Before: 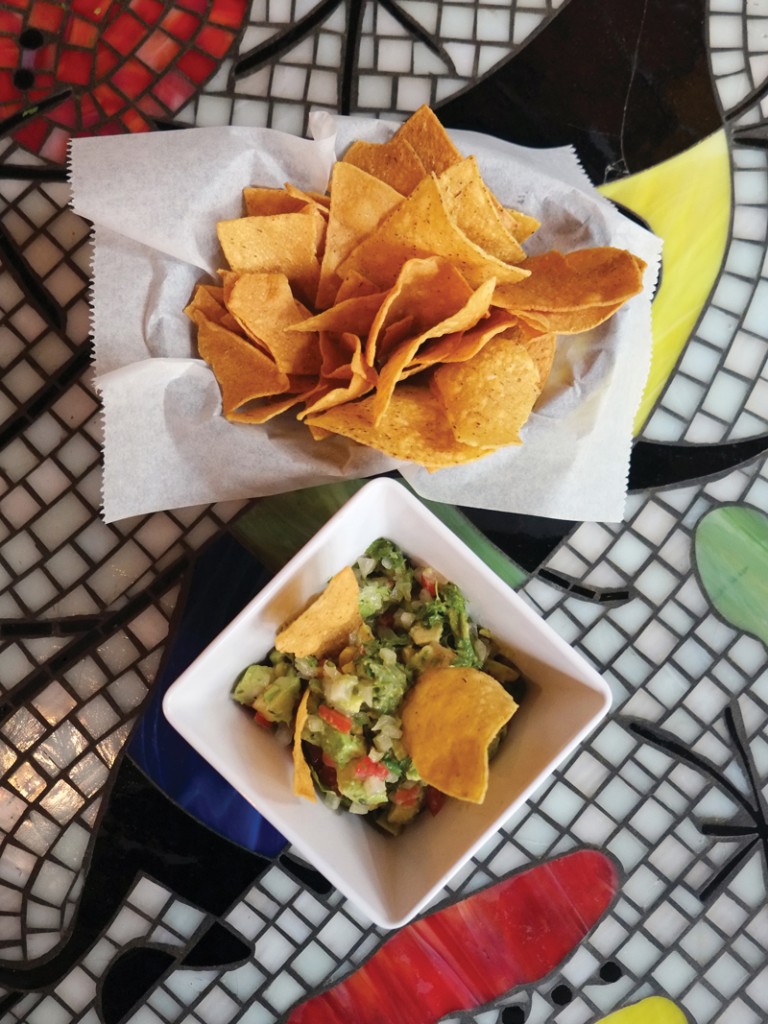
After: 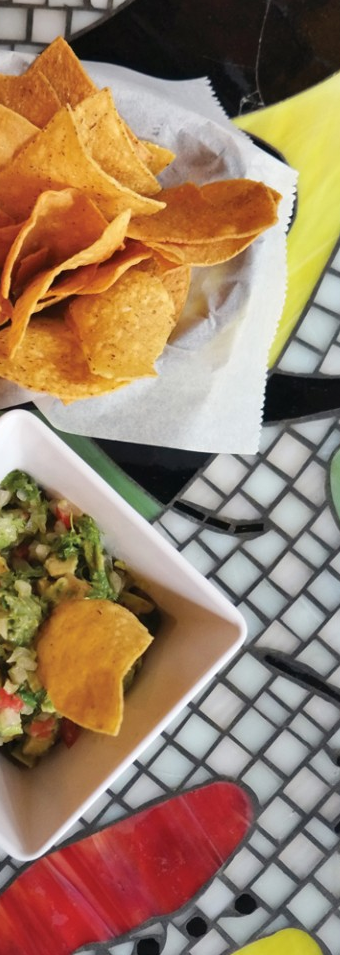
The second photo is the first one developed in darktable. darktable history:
crop: left 47.592%, top 6.697%, right 8.045%
shadows and highlights: soften with gaussian
